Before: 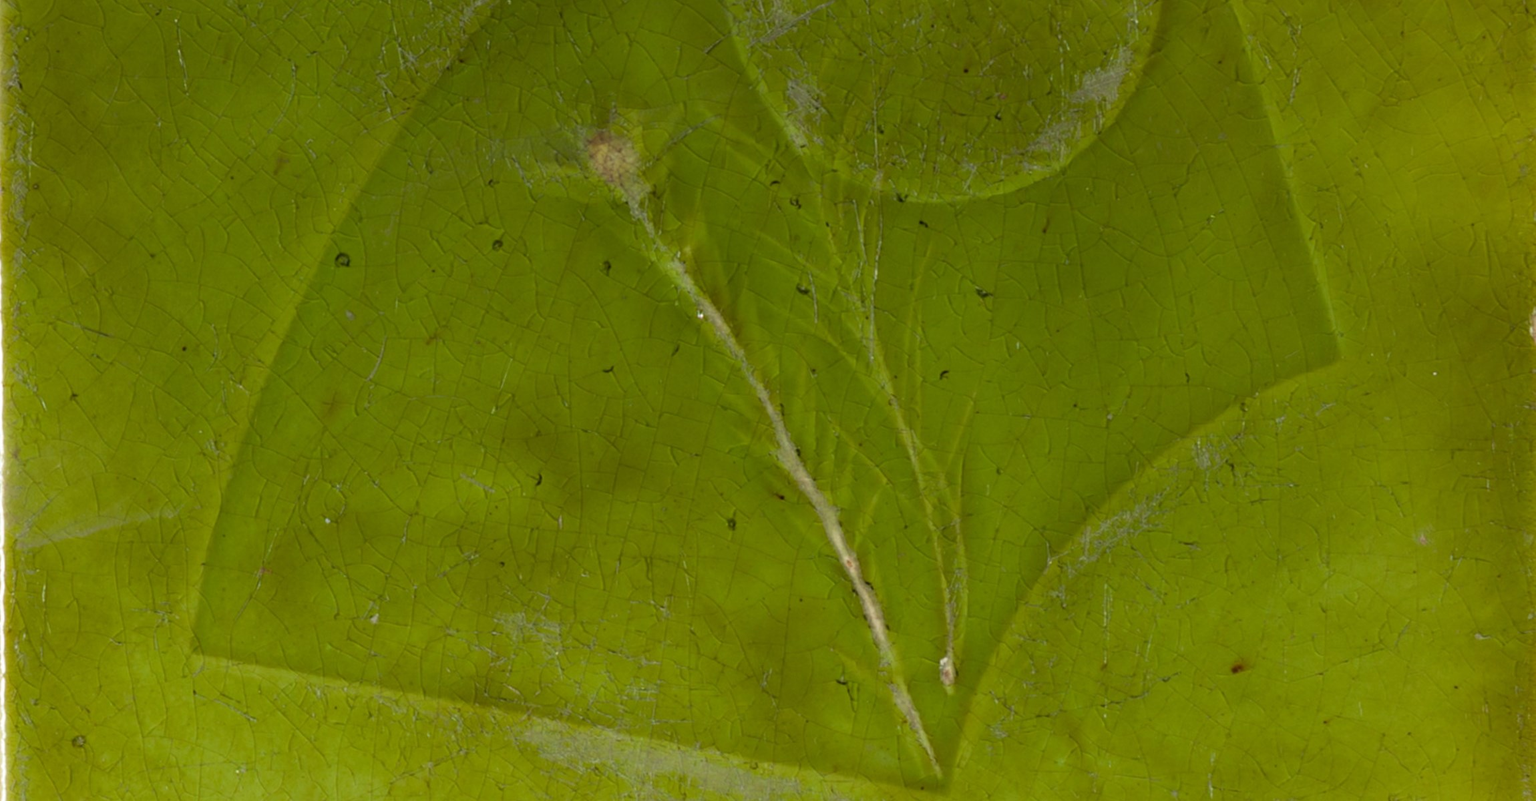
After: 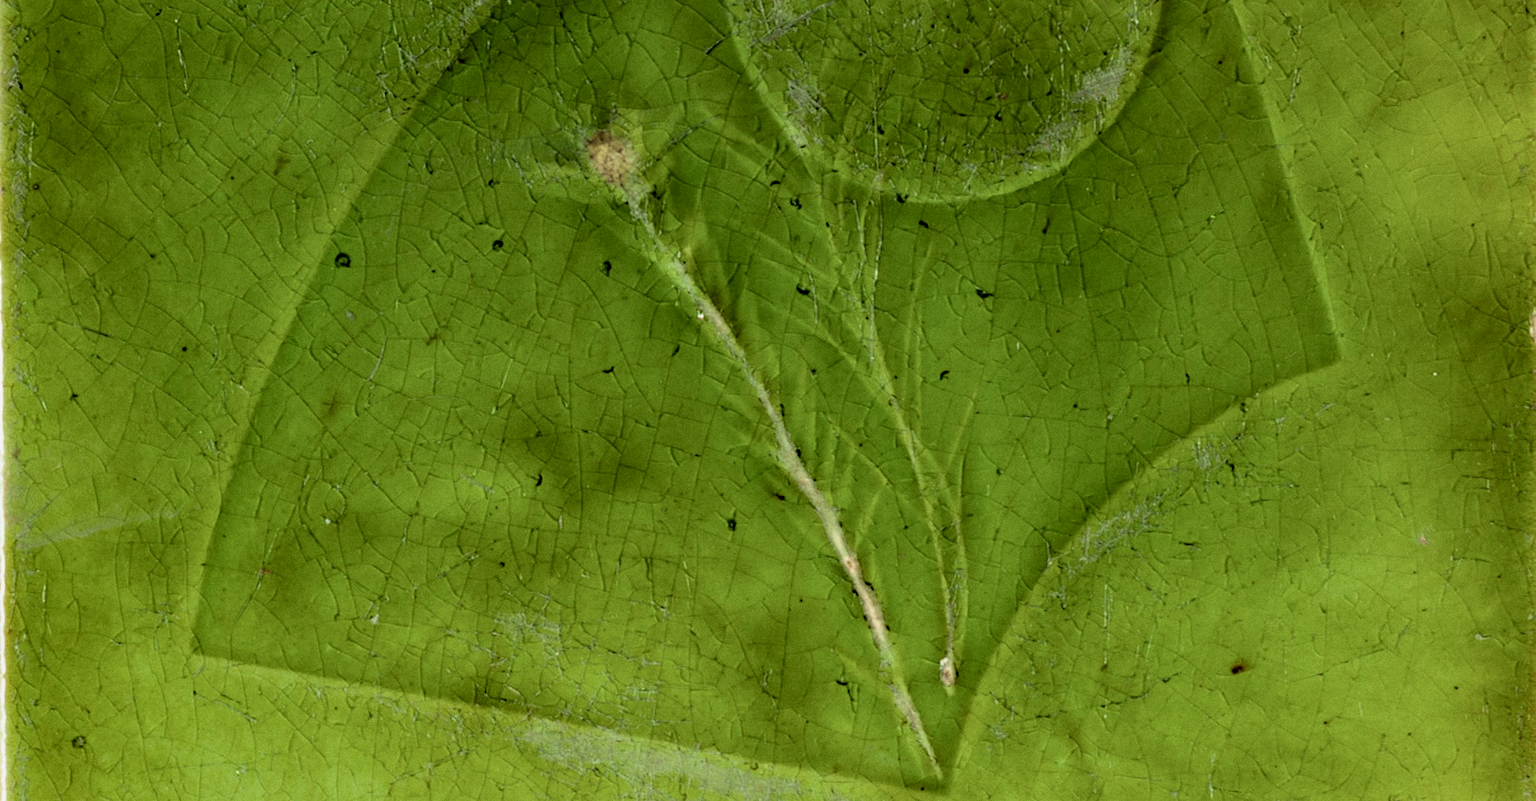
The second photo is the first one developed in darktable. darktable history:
grain: coarseness 0.47 ISO
filmic rgb: black relative exposure -4.58 EV, white relative exposure 4.8 EV, threshold 3 EV, hardness 2.36, latitude 36.07%, contrast 1.048, highlights saturation mix 1.32%, shadows ↔ highlights balance 1.25%, color science v4 (2020), enable highlight reconstruction true
local contrast: detail 154%
tone curve: curves: ch0 [(0, 0.056) (0.049, 0.073) (0.155, 0.127) (0.33, 0.331) (0.432, 0.46) (0.601, 0.655) (0.843, 0.876) (1, 0.965)]; ch1 [(0, 0) (0.339, 0.334) (0.445, 0.419) (0.476, 0.454) (0.497, 0.494) (0.53, 0.511) (0.557, 0.549) (0.613, 0.614) (0.728, 0.729) (1, 1)]; ch2 [(0, 0) (0.327, 0.318) (0.417, 0.426) (0.46, 0.453) (0.502, 0.5) (0.526, 0.52) (0.54, 0.543) (0.606, 0.61) (0.74, 0.716) (1, 1)], color space Lab, independent channels, preserve colors none
